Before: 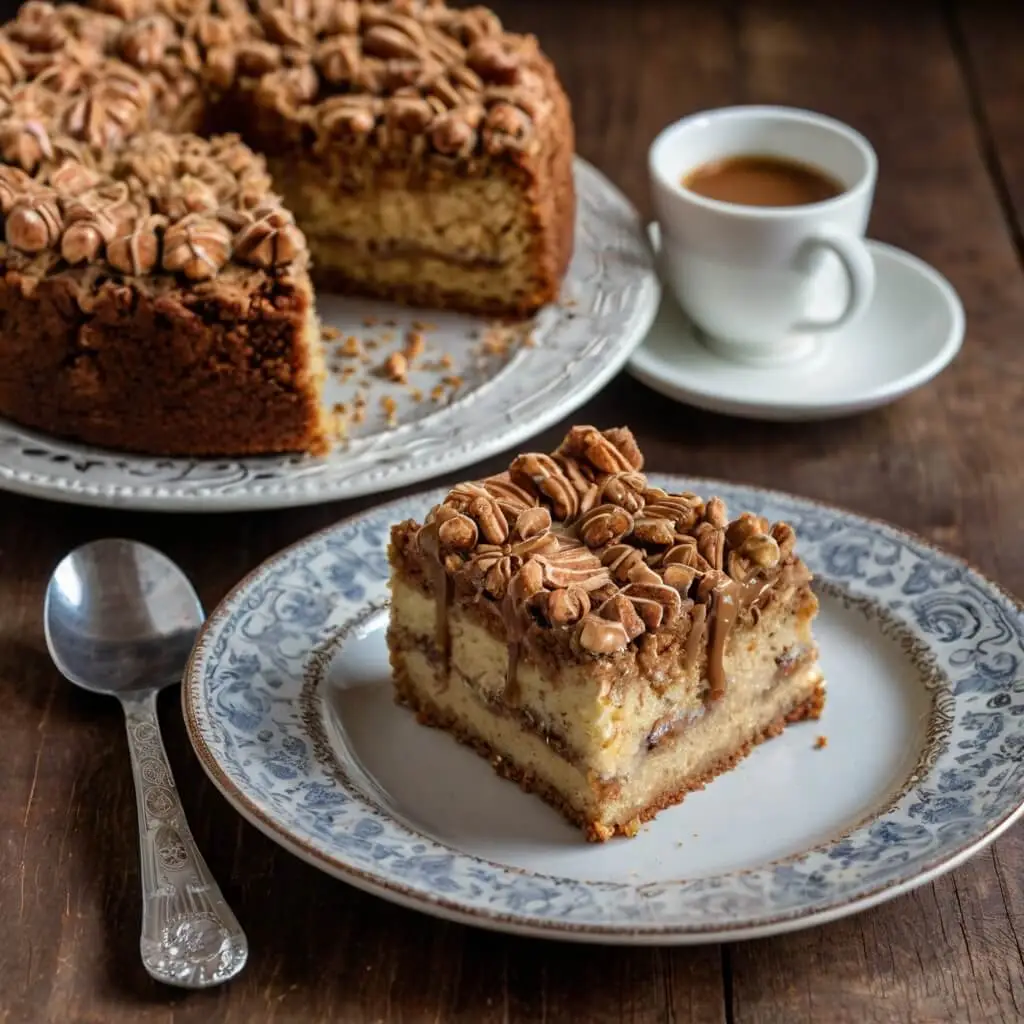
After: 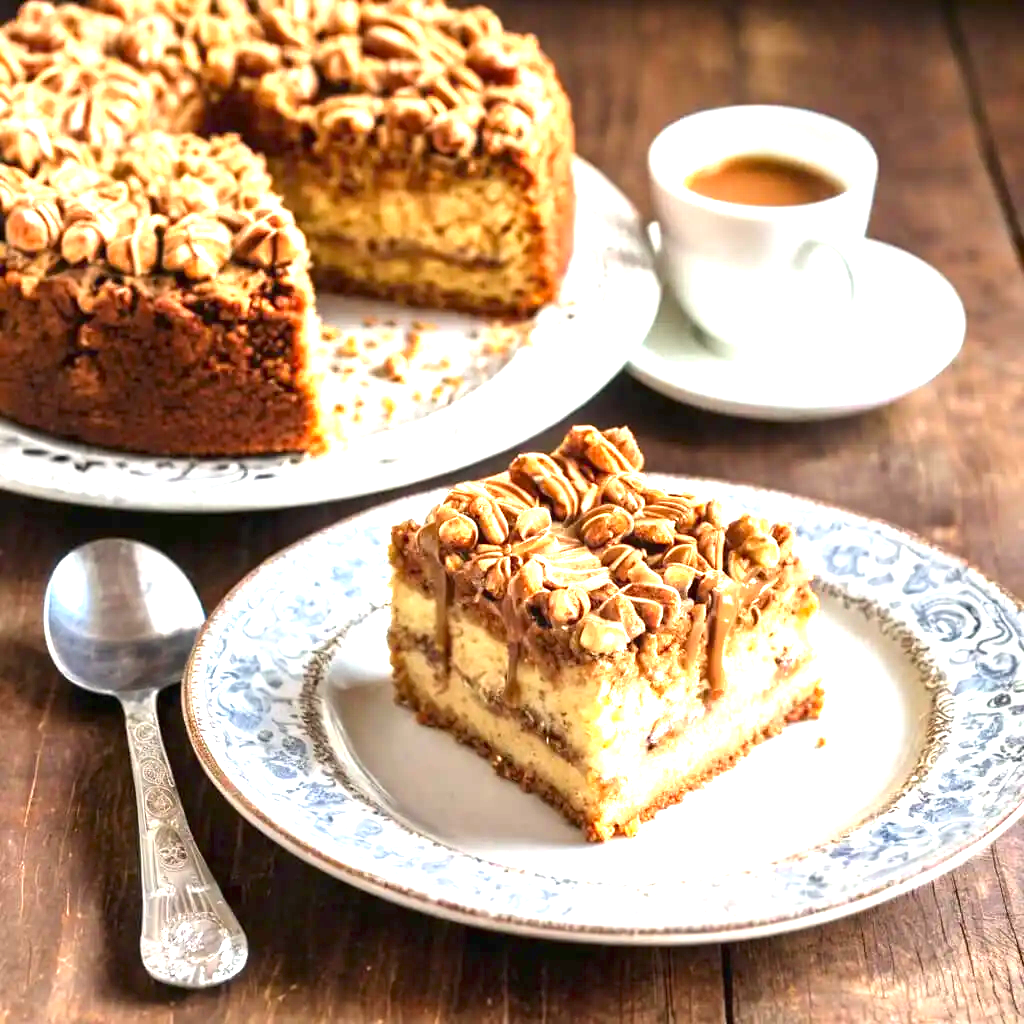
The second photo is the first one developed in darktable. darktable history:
color correction: highlights a* 0.899, highlights b* 2.84, saturation 1.07
exposure: black level correction 0, exposure 2.132 EV, compensate highlight preservation false
